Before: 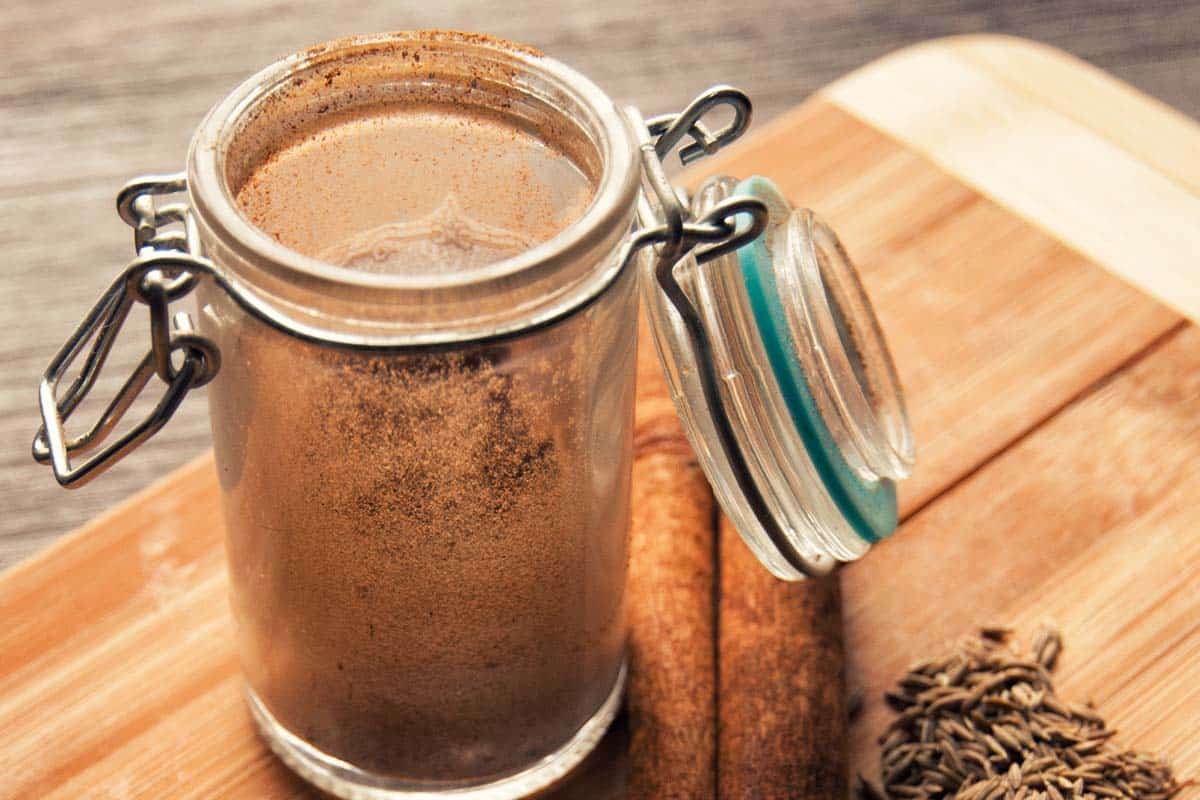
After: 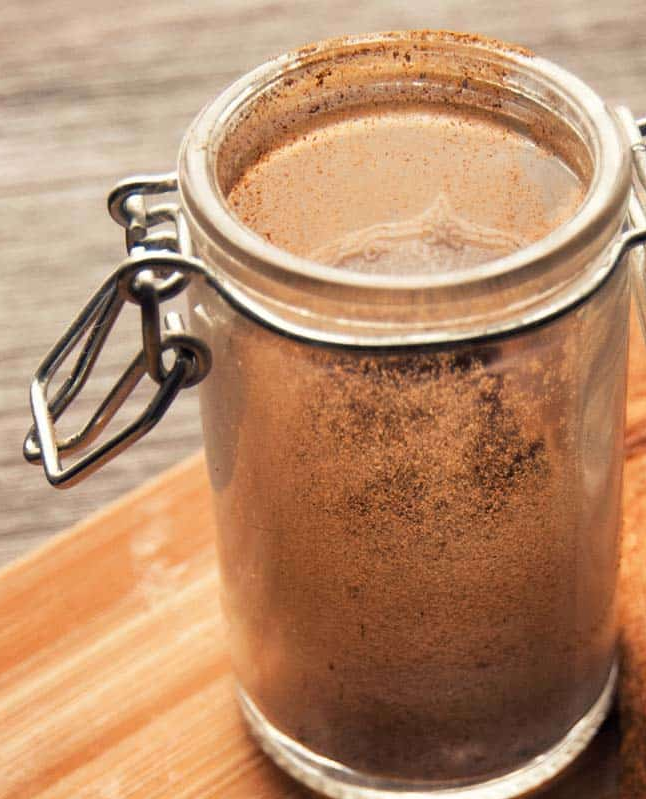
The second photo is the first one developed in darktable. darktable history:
crop: left 0.805%, right 45.295%, bottom 0.082%
